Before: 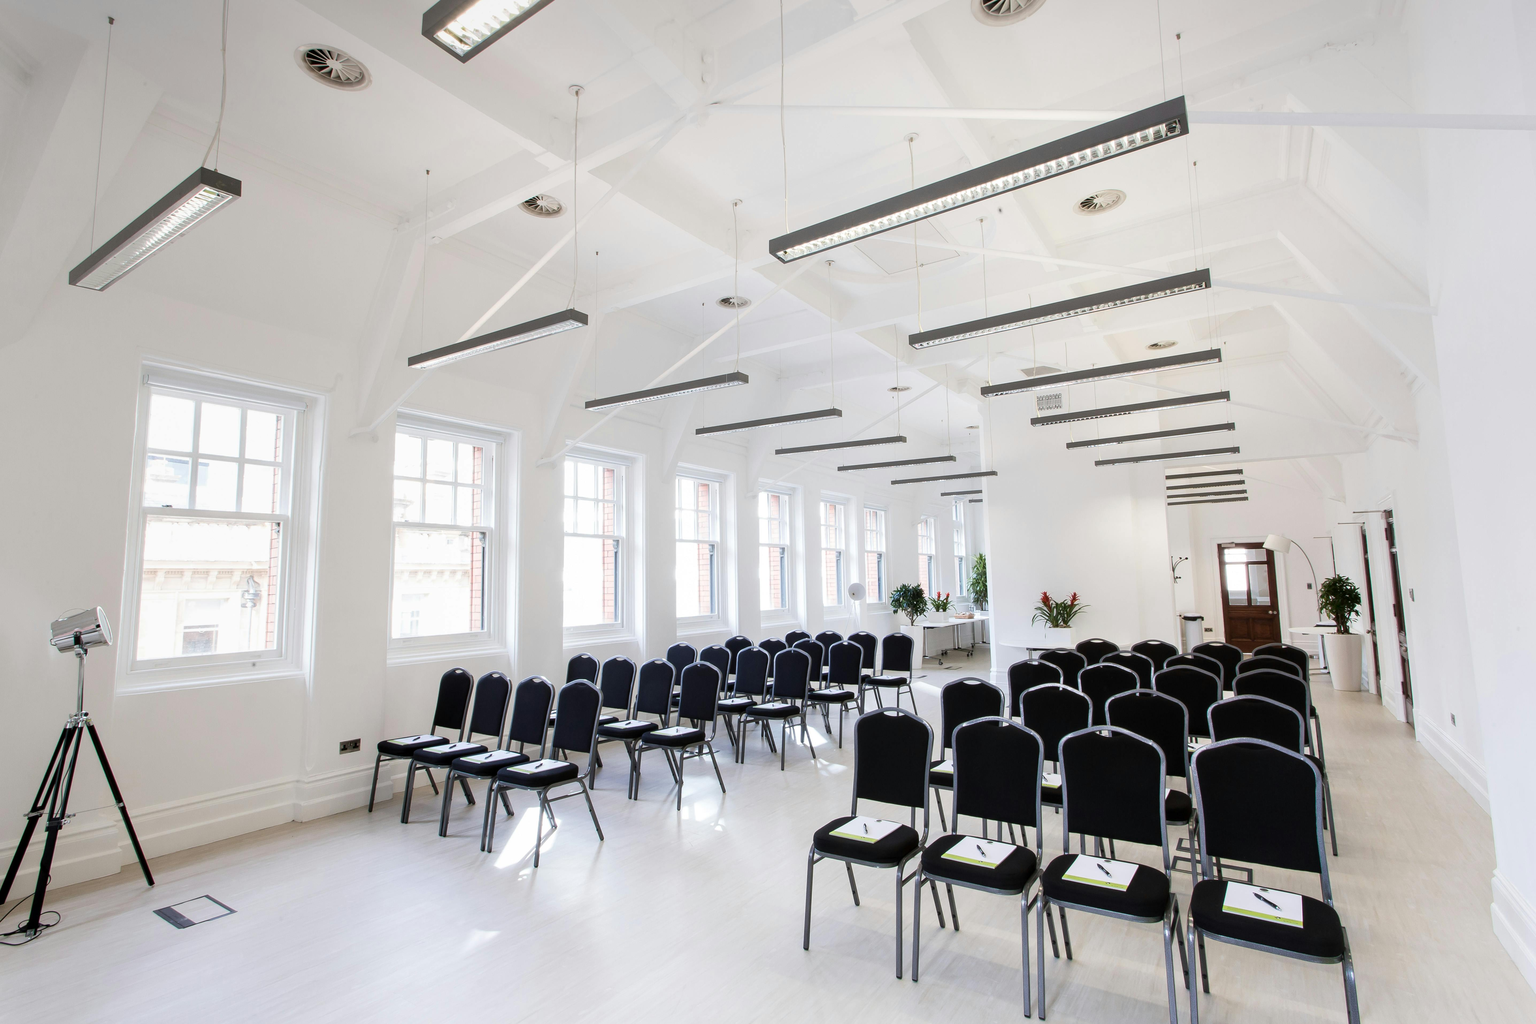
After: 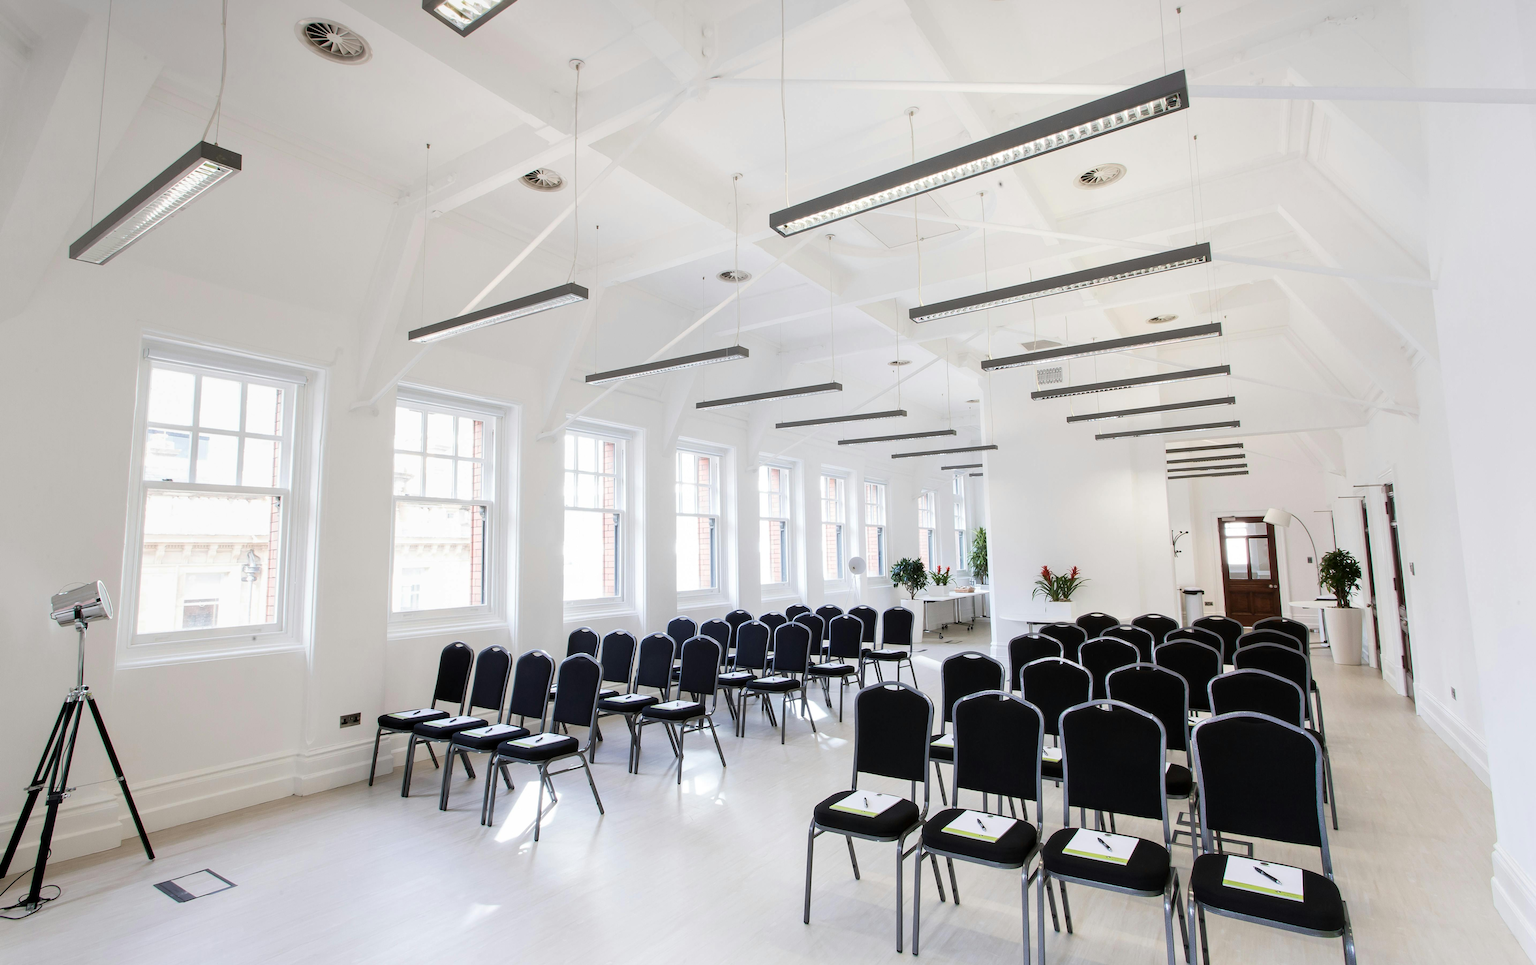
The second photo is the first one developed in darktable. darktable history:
crop and rotate: top 2.595%, bottom 3.101%
